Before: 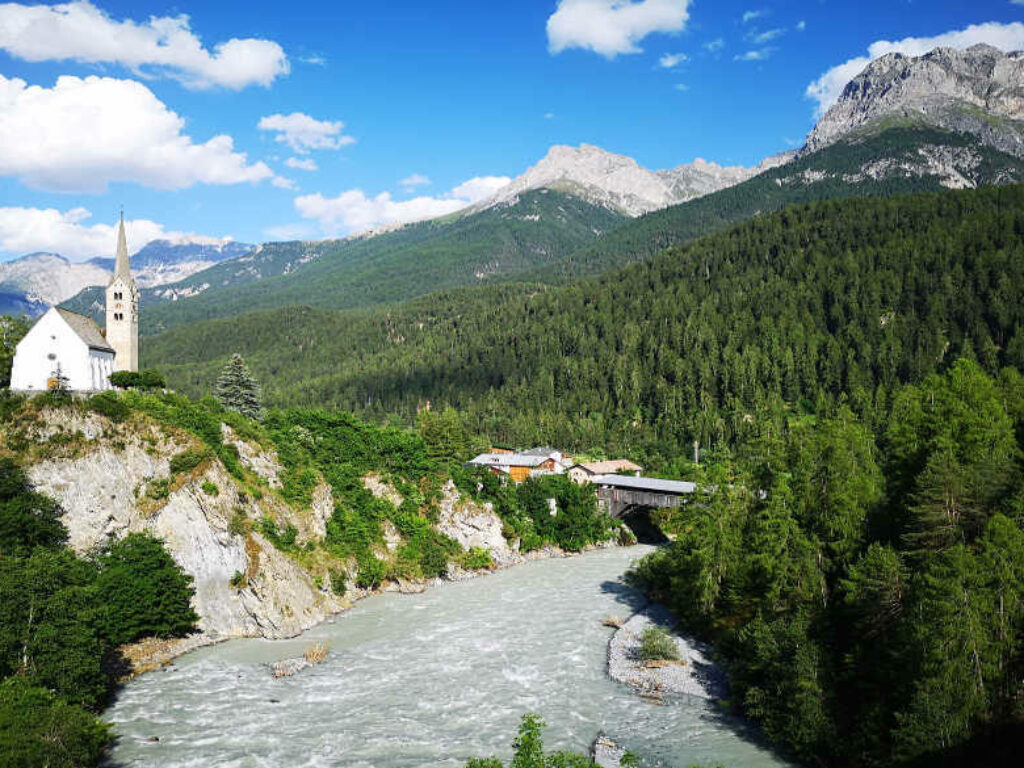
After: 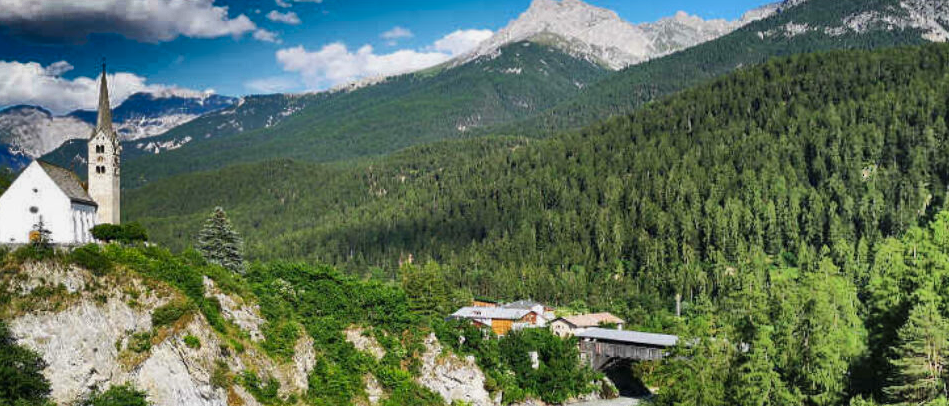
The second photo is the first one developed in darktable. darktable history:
shadows and highlights: radius 123.08, shadows 99.6, white point adjustment -2.92, highlights -99.01, shadows color adjustment 98.01%, highlights color adjustment 58.19%, soften with gaussian
crop: left 1.84%, top 19.187%, right 5.419%, bottom 27.943%
